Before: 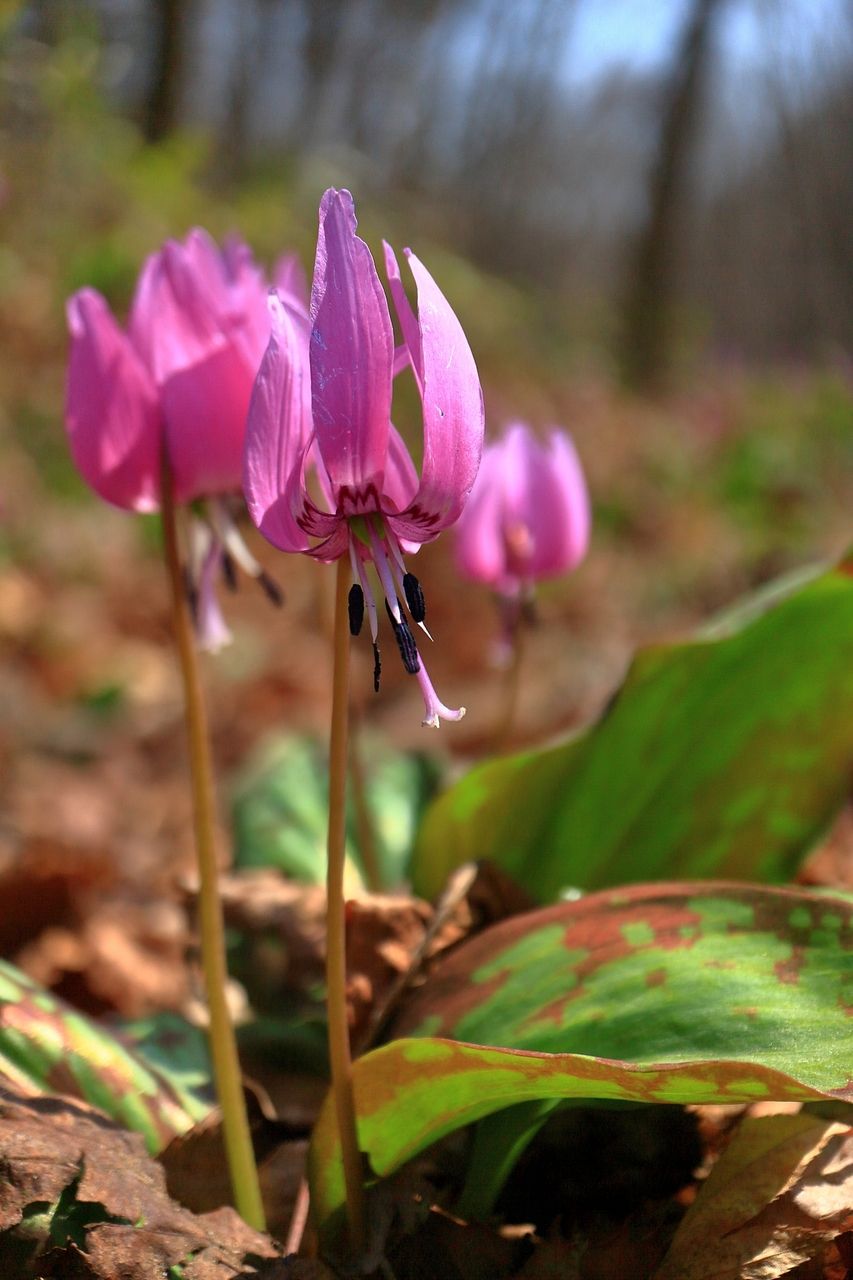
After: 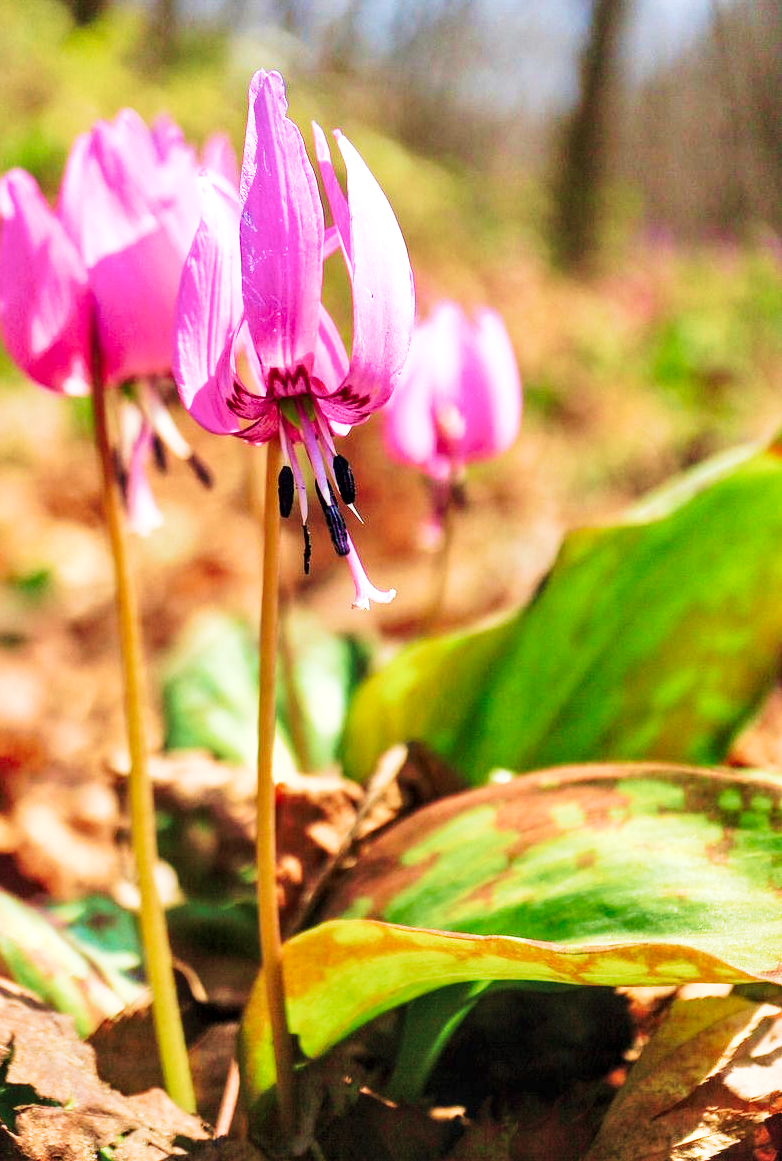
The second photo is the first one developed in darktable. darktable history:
local contrast: detail 130%
base curve: curves: ch0 [(0, 0) (0.303, 0.277) (1, 1)]
crop and rotate: left 8.262%, top 9.226%
tone curve: curves: ch0 [(0, 0) (0.003, 0.004) (0.011, 0.015) (0.025, 0.034) (0.044, 0.061) (0.069, 0.095) (0.1, 0.137) (0.136, 0.186) (0.177, 0.243) (0.224, 0.307) (0.277, 0.416) (0.335, 0.533) (0.399, 0.641) (0.468, 0.748) (0.543, 0.829) (0.623, 0.886) (0.709, 0.924) (0.801, 0.951) (0.898, 0.975) (1, 1)], preserve colors none
velvia: strength 56%
contrast brightness saturation: contrast 0.05, brightness 0.06, saturation 0.01
